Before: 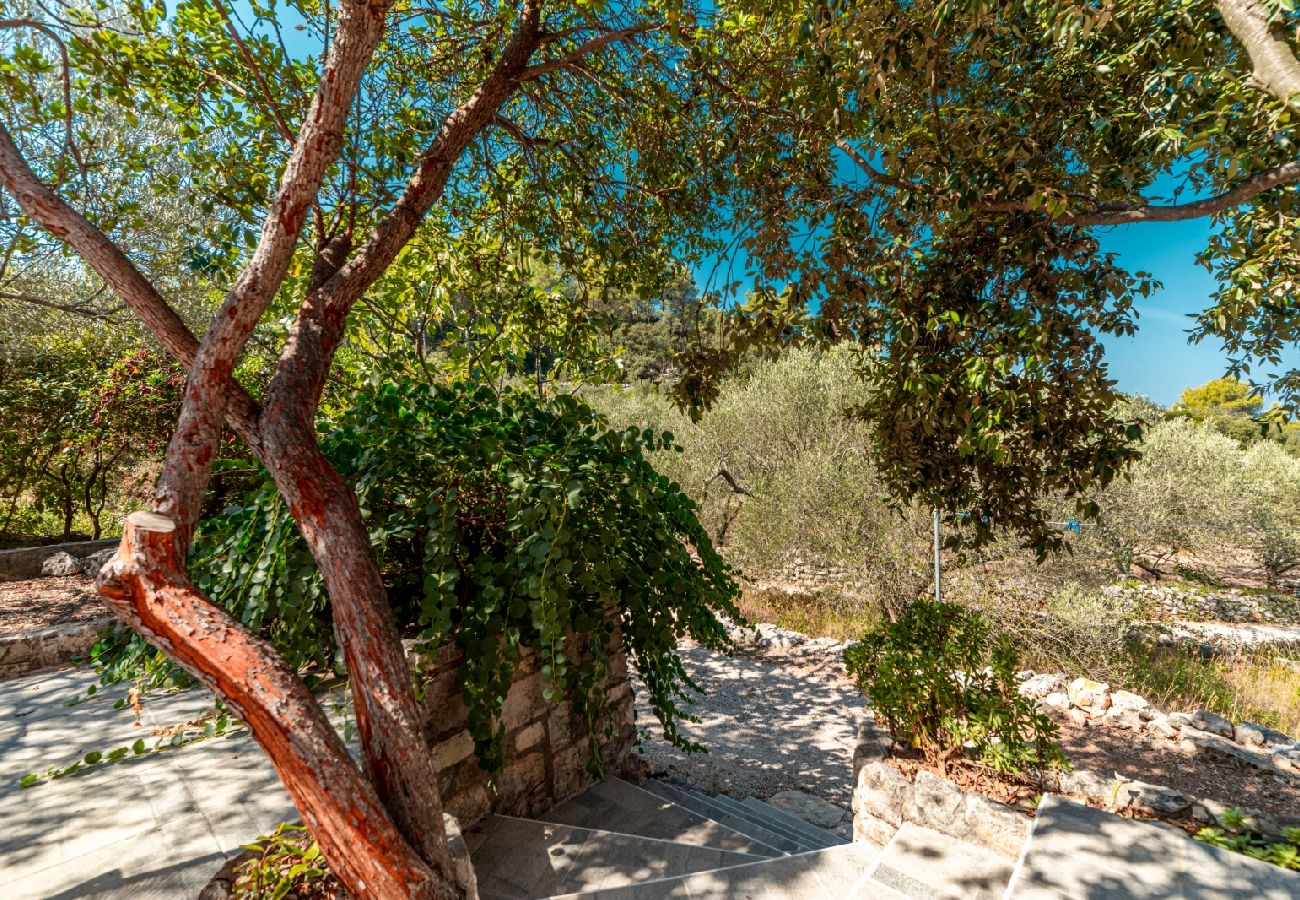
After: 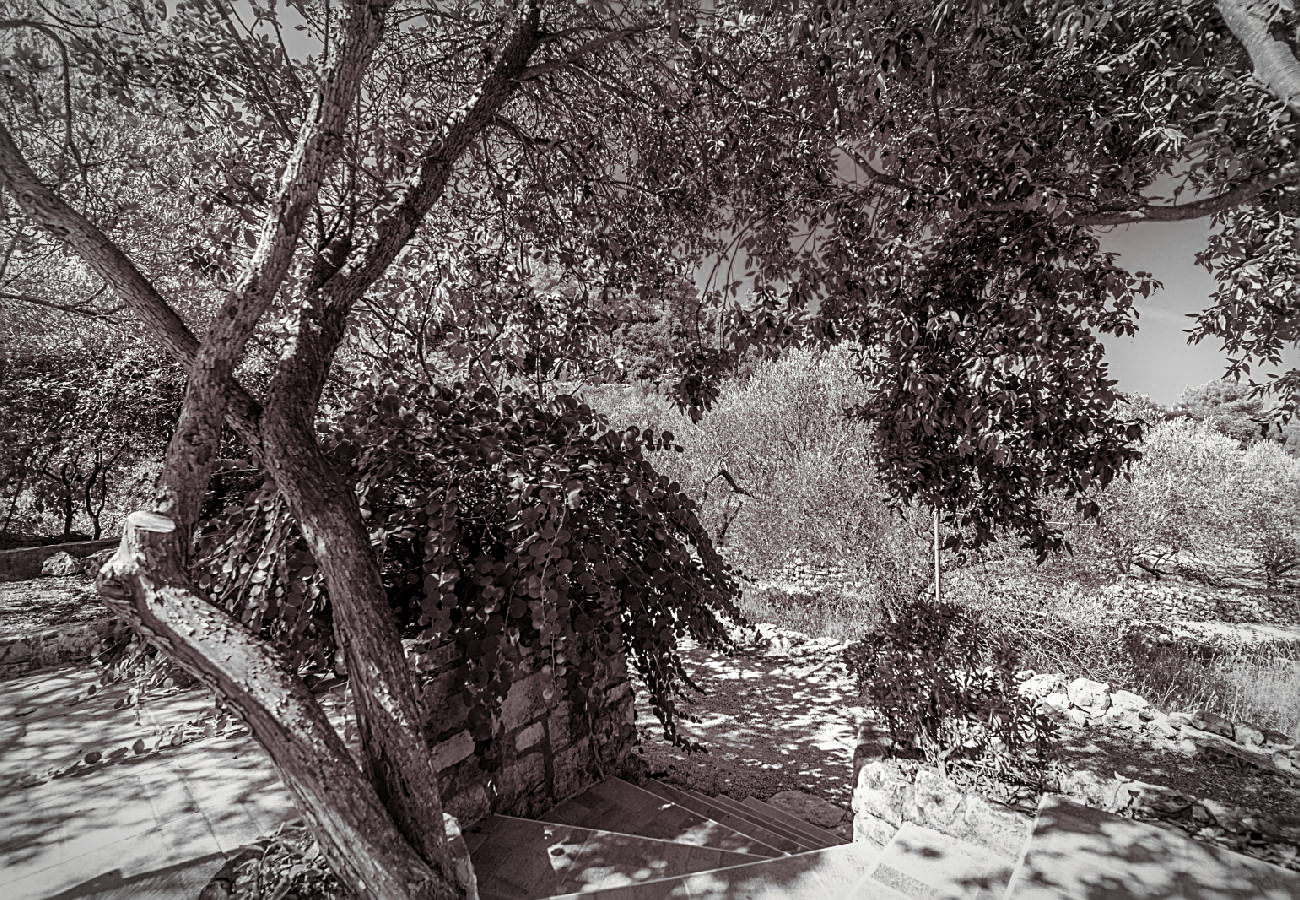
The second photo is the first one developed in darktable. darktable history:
monochrome: on, module defaults
shadows and highlights: shadows 62.66, white point adjustment 0.37, highlights -34.44, compress 83.82%
sharpen: amount 0.6
vignetting: automatic ratio true
split-toning: shadows › saturation 0.24, highlights › hue 54°, highlights › saturation 0.24
